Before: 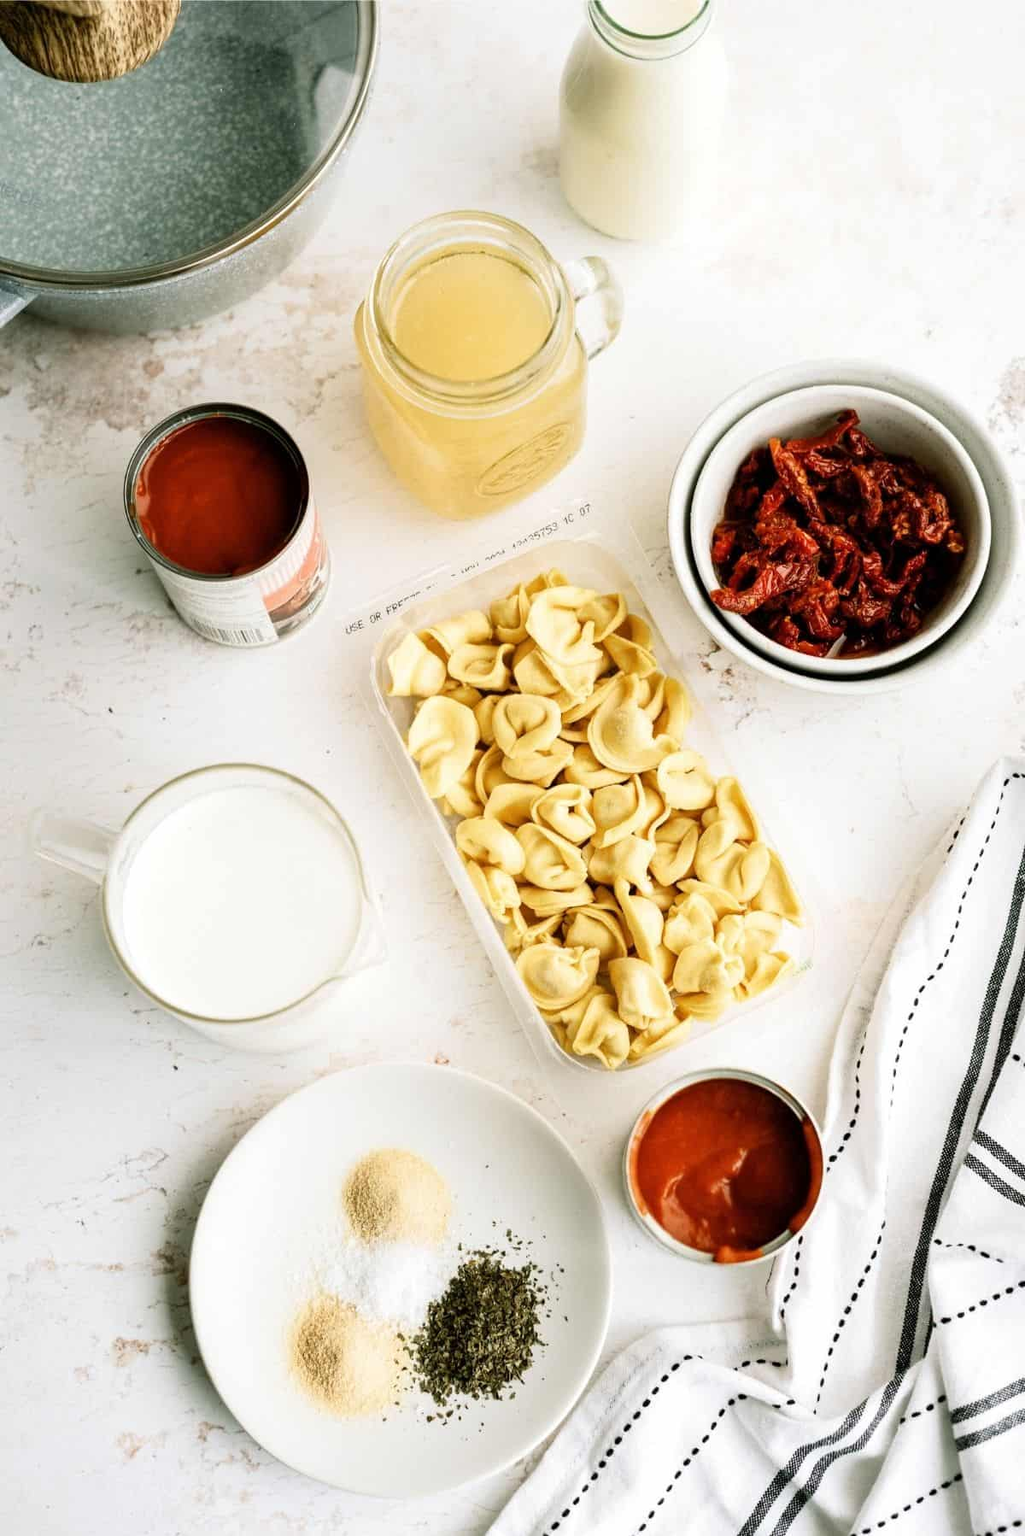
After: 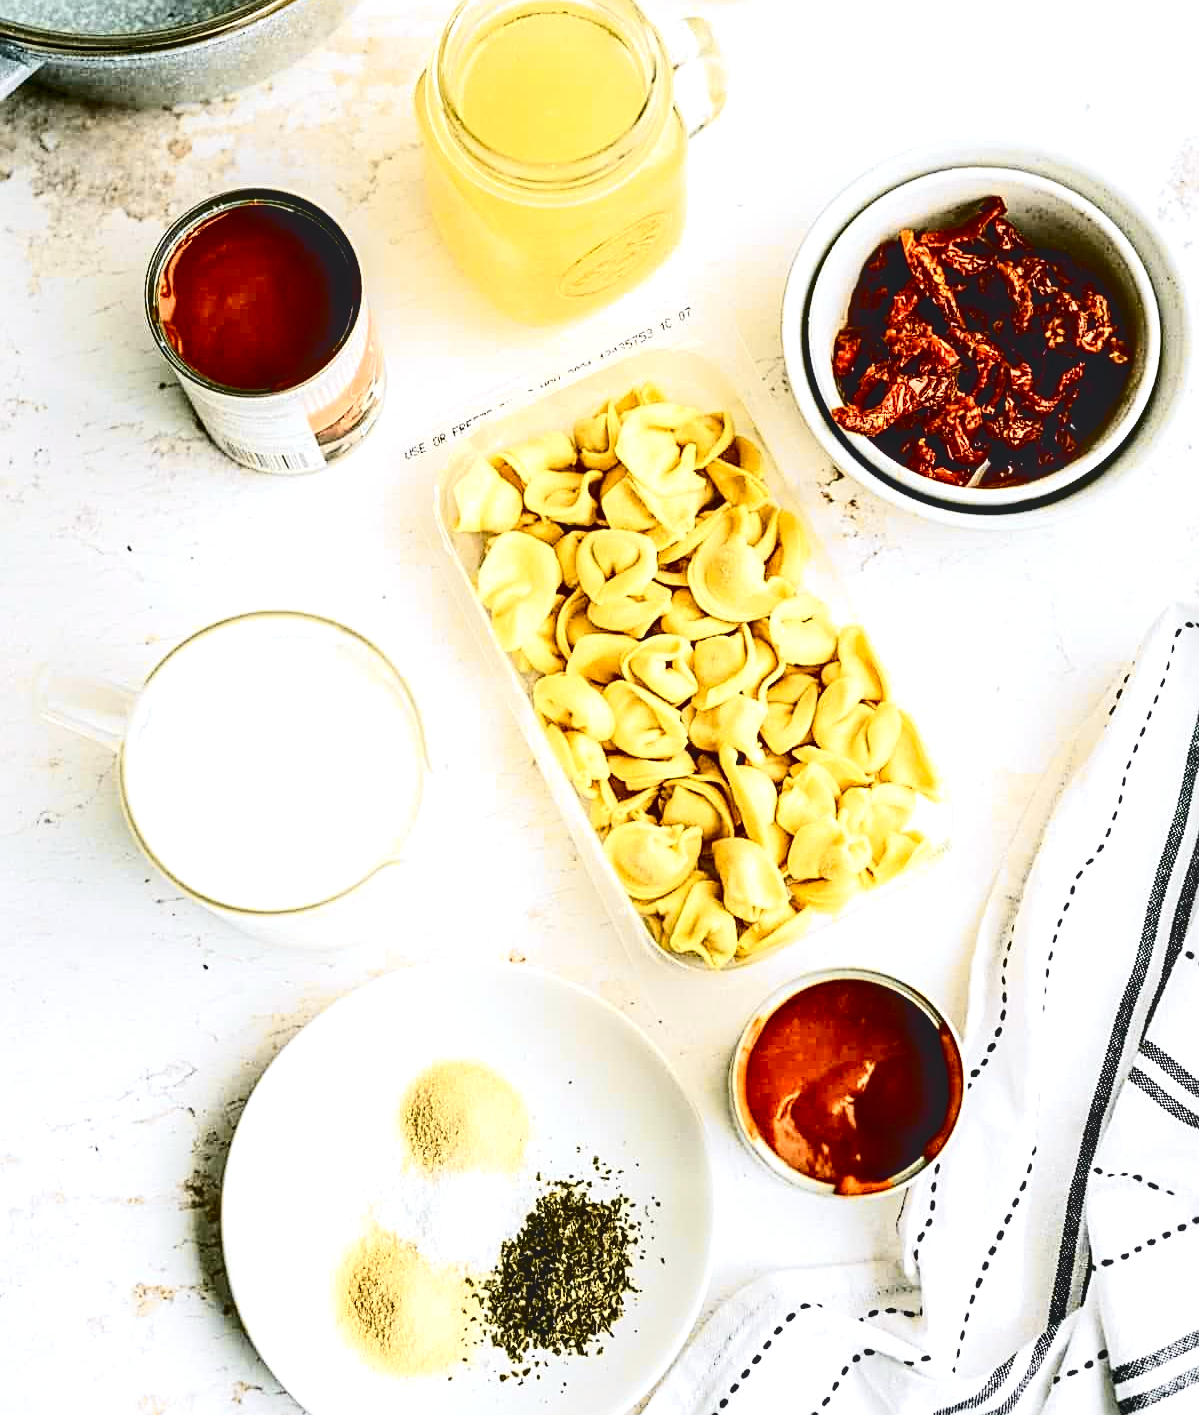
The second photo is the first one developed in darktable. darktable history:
contrast brightness saturation: contrast 0.2, brightness -0.114, saturation 0.097
exposure: black level correction 0.001, exposure 0.498 EV, compensate highlight preservation false
sharpen: radius 2.668, amount 0.66
crop and rotate: top 15.747%, bottom 5.533%
tone curve: curves: ch0 [(0, 0.023) (0.104, 0.058) (0.21, 0.162) (0.469, 0.524) (0.579, 0.65) (0.725, 0.8) (0.858, 0.903) (1, 0.974)]; ch1 [(0, 0) (0.414, 0.395) (0.447, 0.447) (0.502, 0.501) (0.521, 0.512) (0.566, 0.566) (0.618, 0.61) (0.654, 0.642) (1, 1)]; ch2 [(0, 0) (0.369, 0.388) (0.437, 0.453) (0.492, 0.485) (0.524, 0.508) (0.553, 0.566) (0.583, 0.608) (1, 1)], color space Lab, independent channels, preserve colors none
tone equalizer: edges refinement/feathering 500, mask exposure compensation -1.57 EV, preserve details no
local contrast: on, module defaults
